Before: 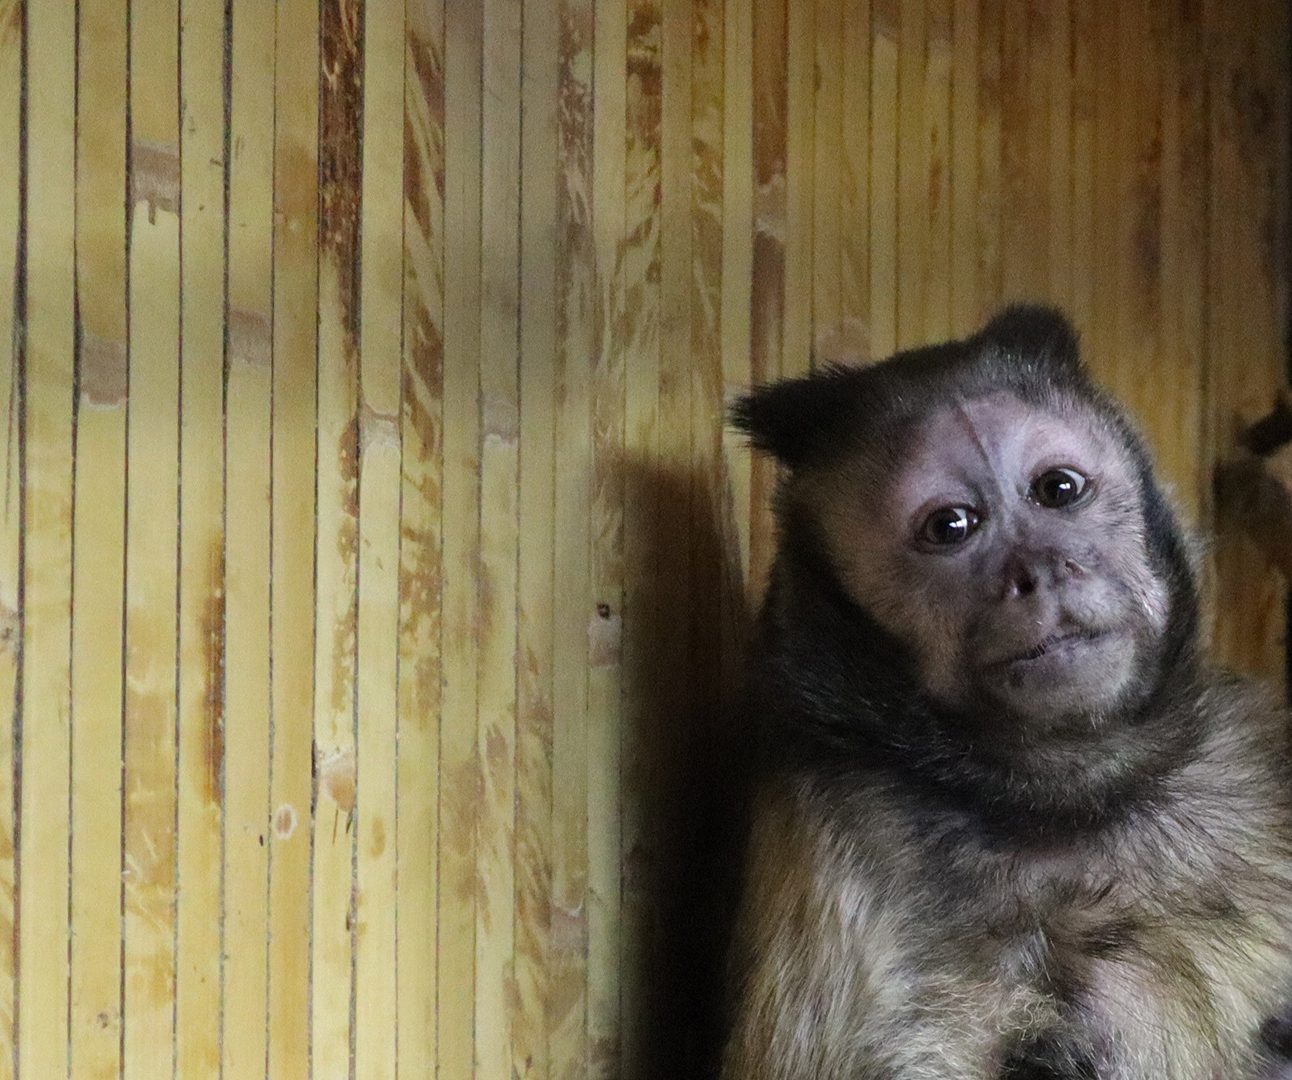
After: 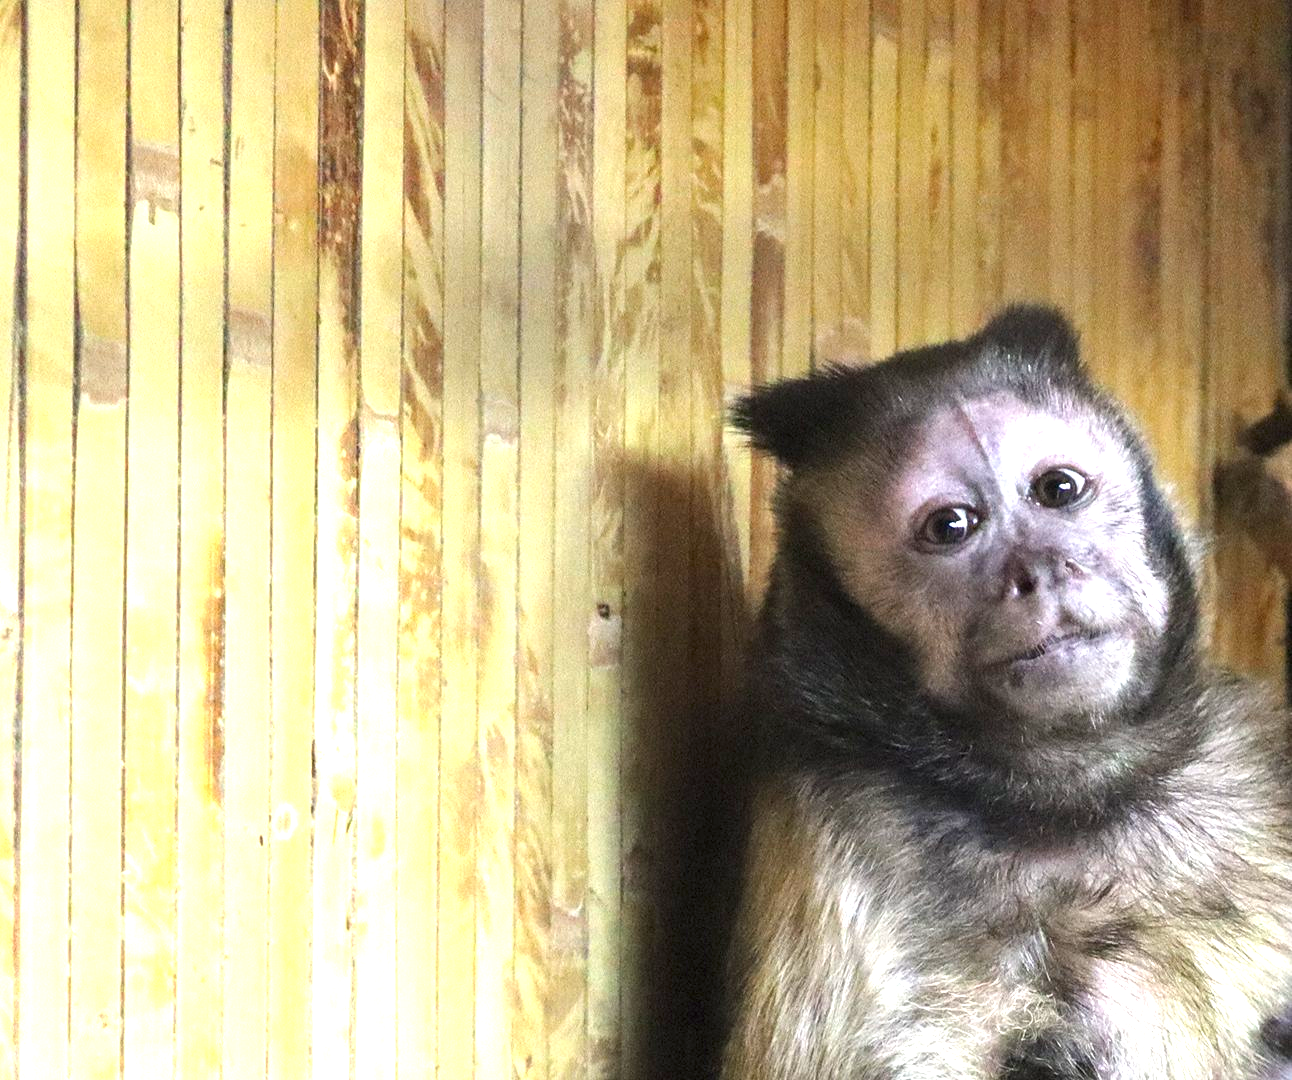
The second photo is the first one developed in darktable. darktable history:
exposure: black level correction 0, exposure 1.664 EV, compensate highlight preservation false
